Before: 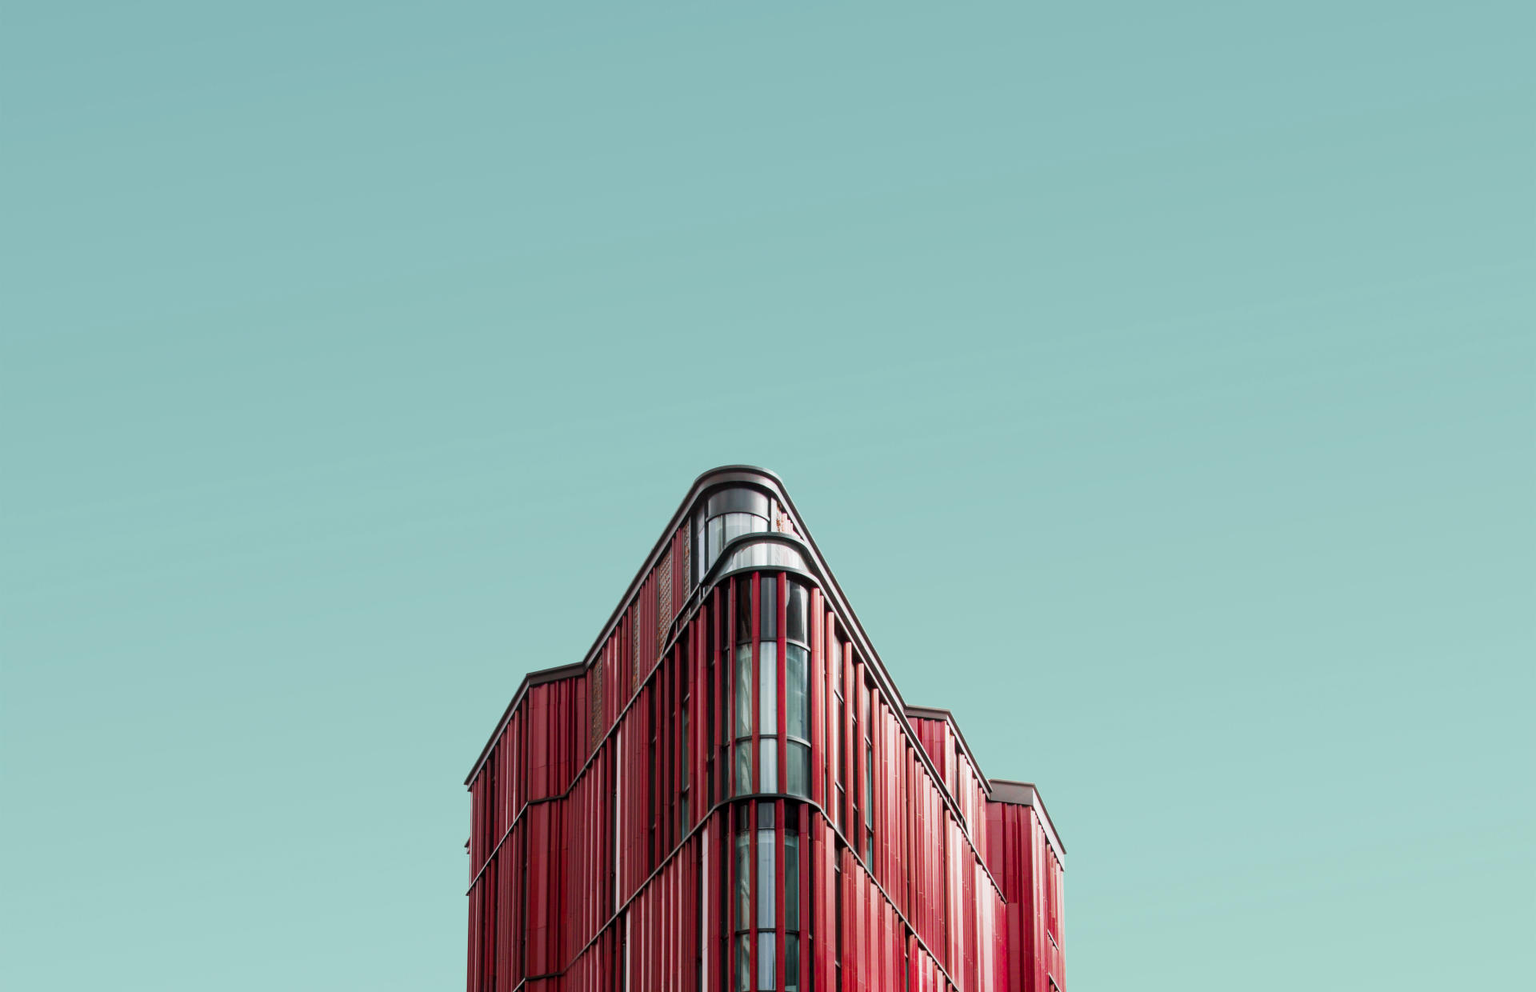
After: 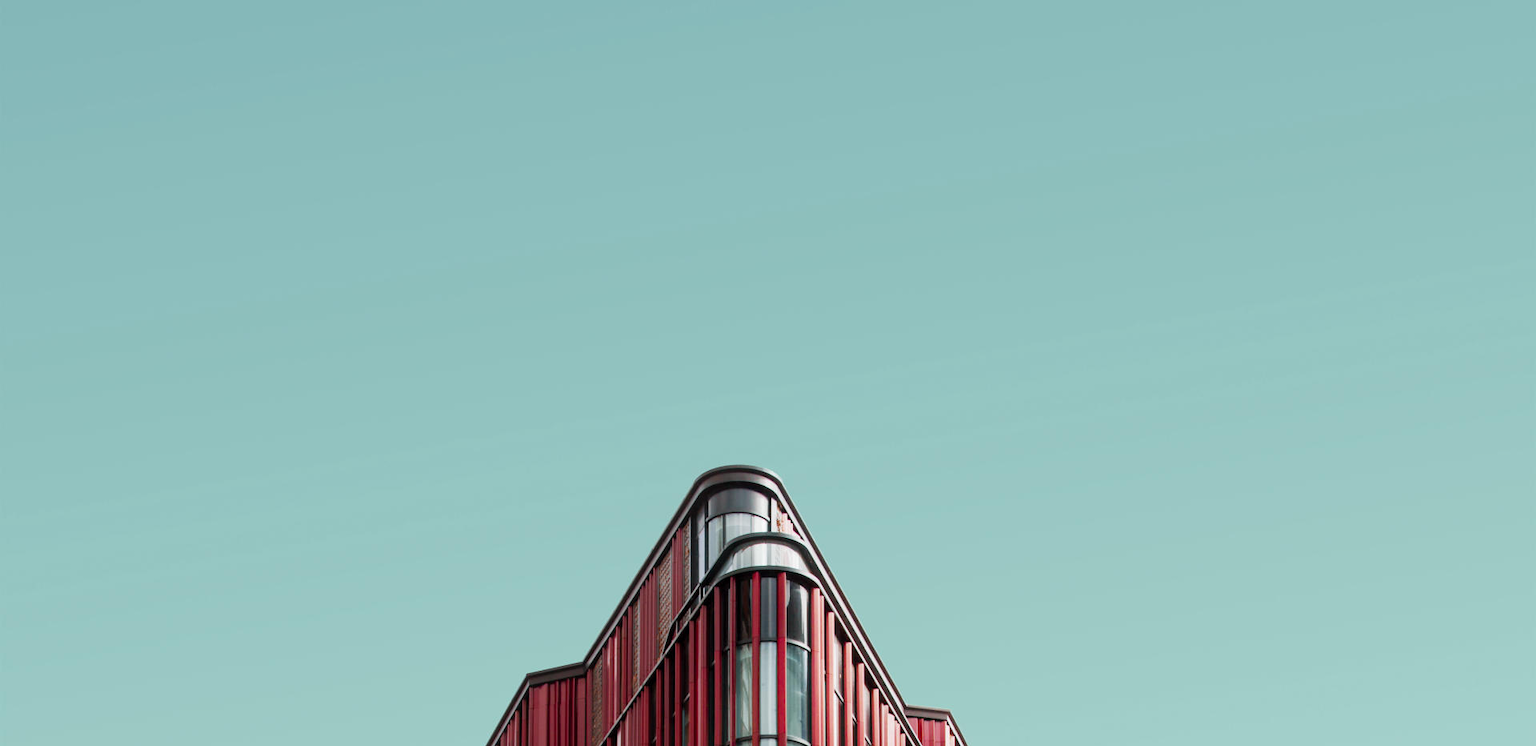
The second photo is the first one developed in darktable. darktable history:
crop: bottom 24.747%
